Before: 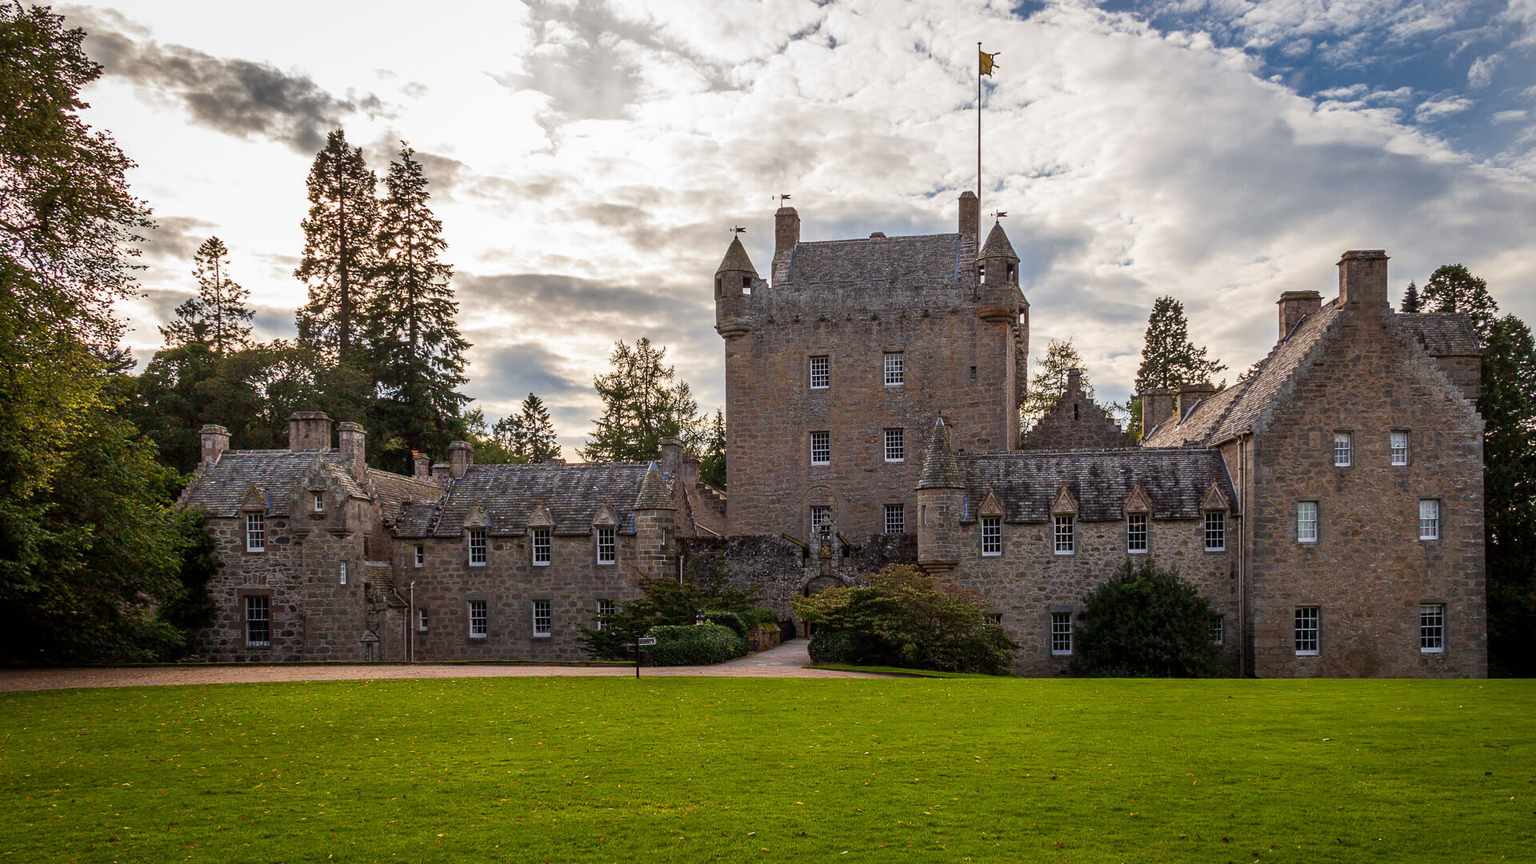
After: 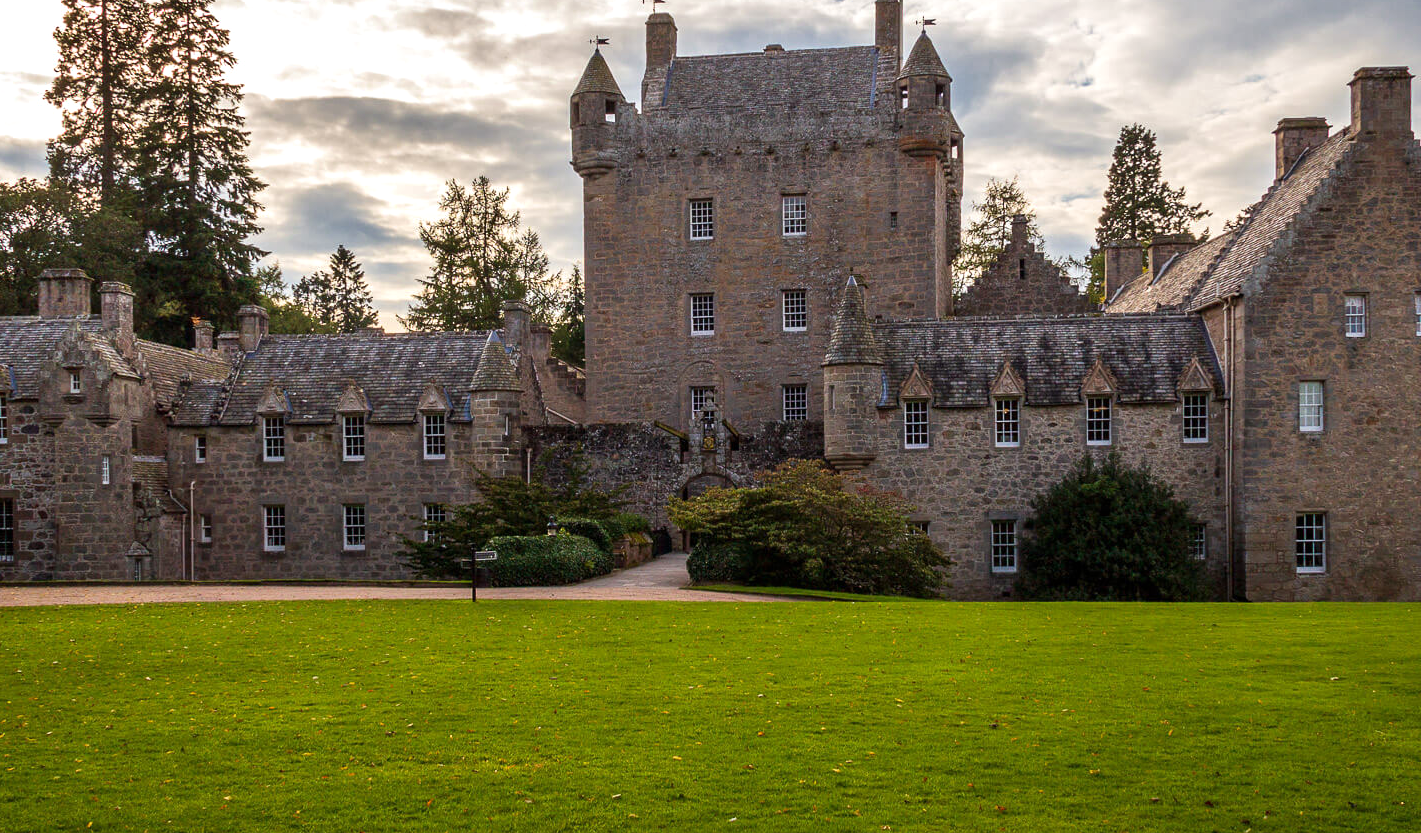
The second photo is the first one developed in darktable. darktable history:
crop: left 16.871%, top 22.857%, right 9.116%
levels: levels [0, 0.476, 0.951]
